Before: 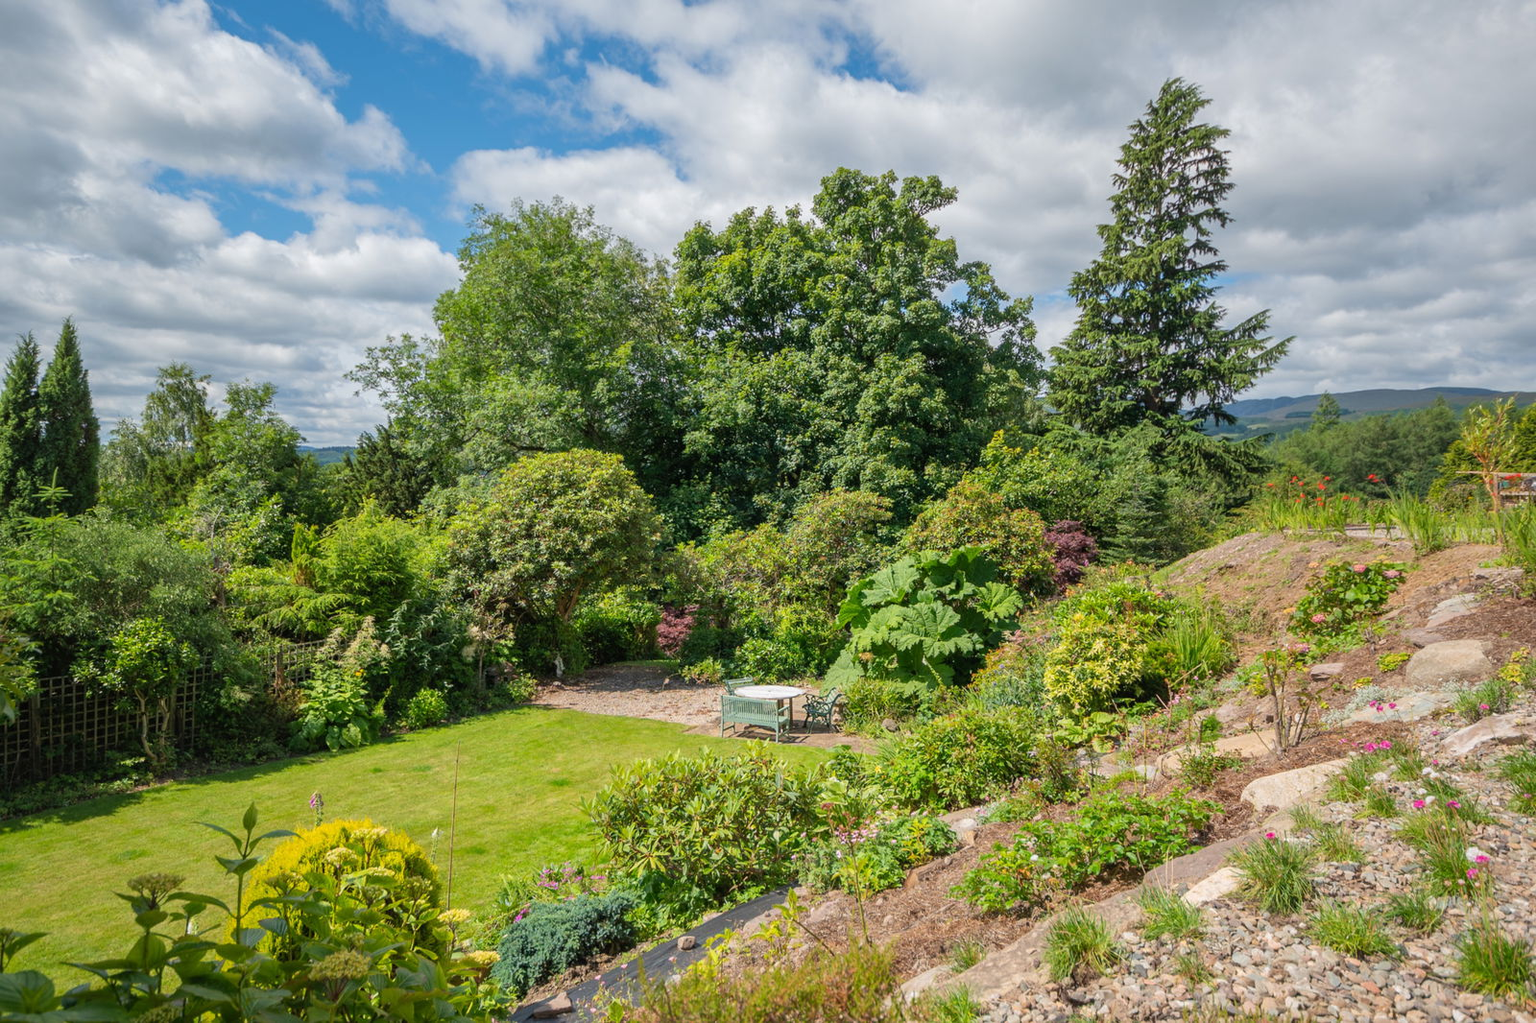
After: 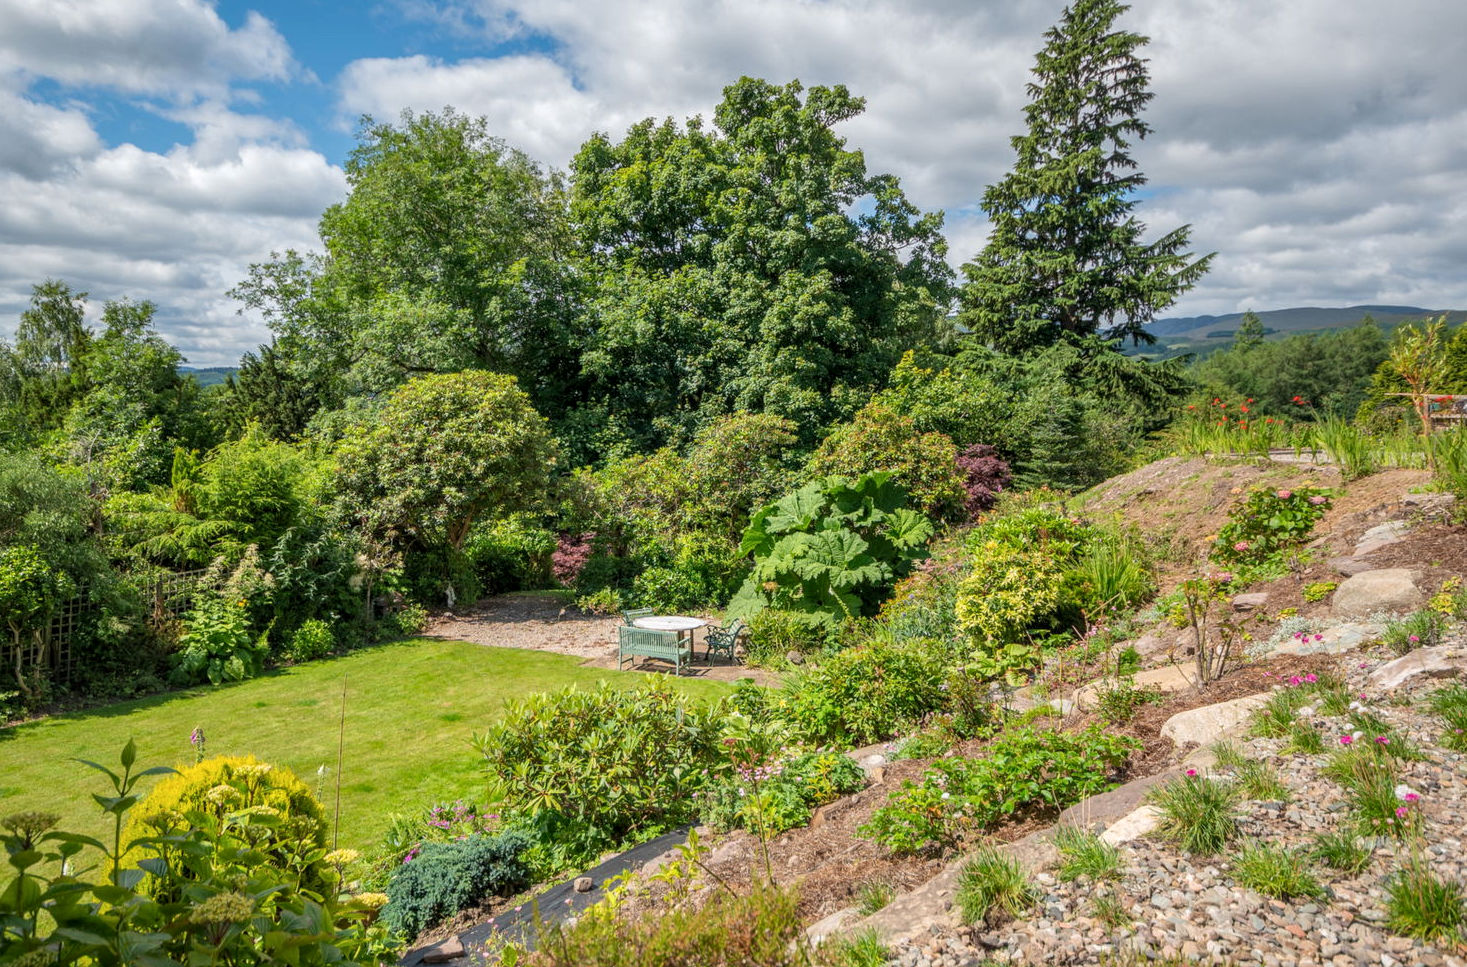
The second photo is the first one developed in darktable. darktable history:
crop and rotate: left 8.262%, top 9.226%
local contrast: on, module defaults
white balance: emerald 1
